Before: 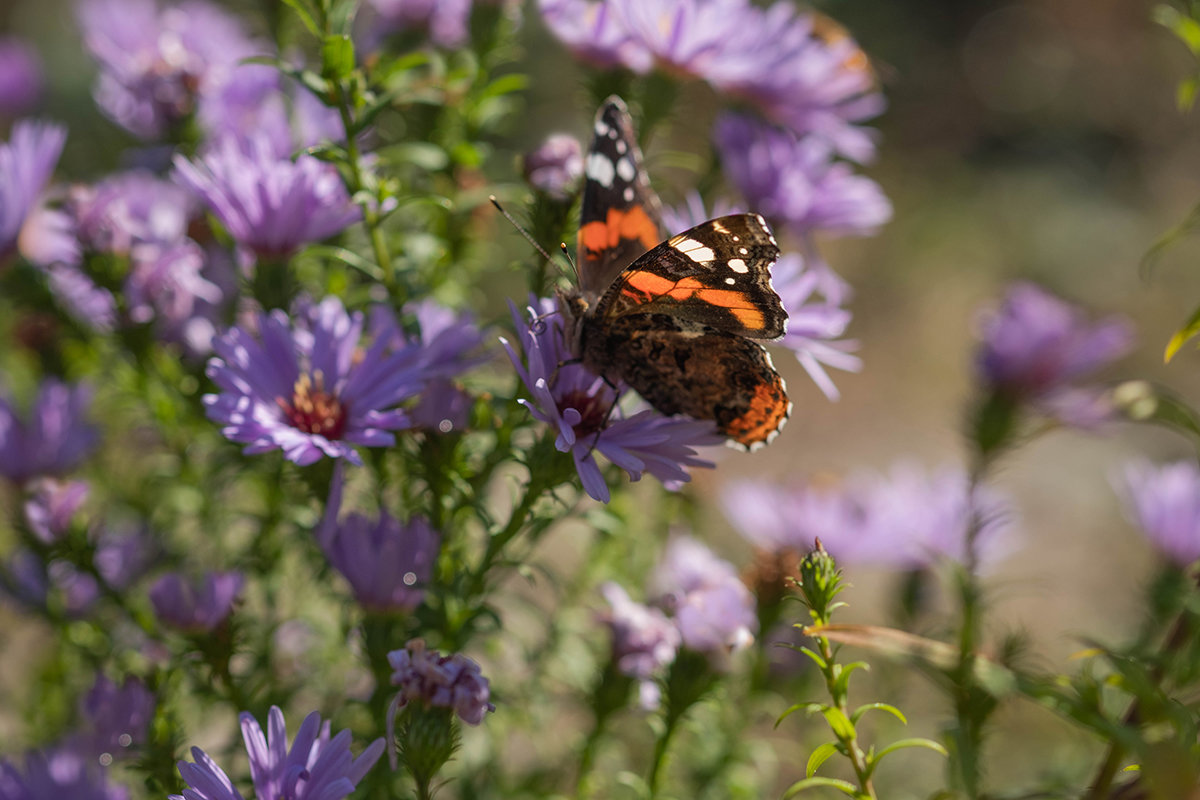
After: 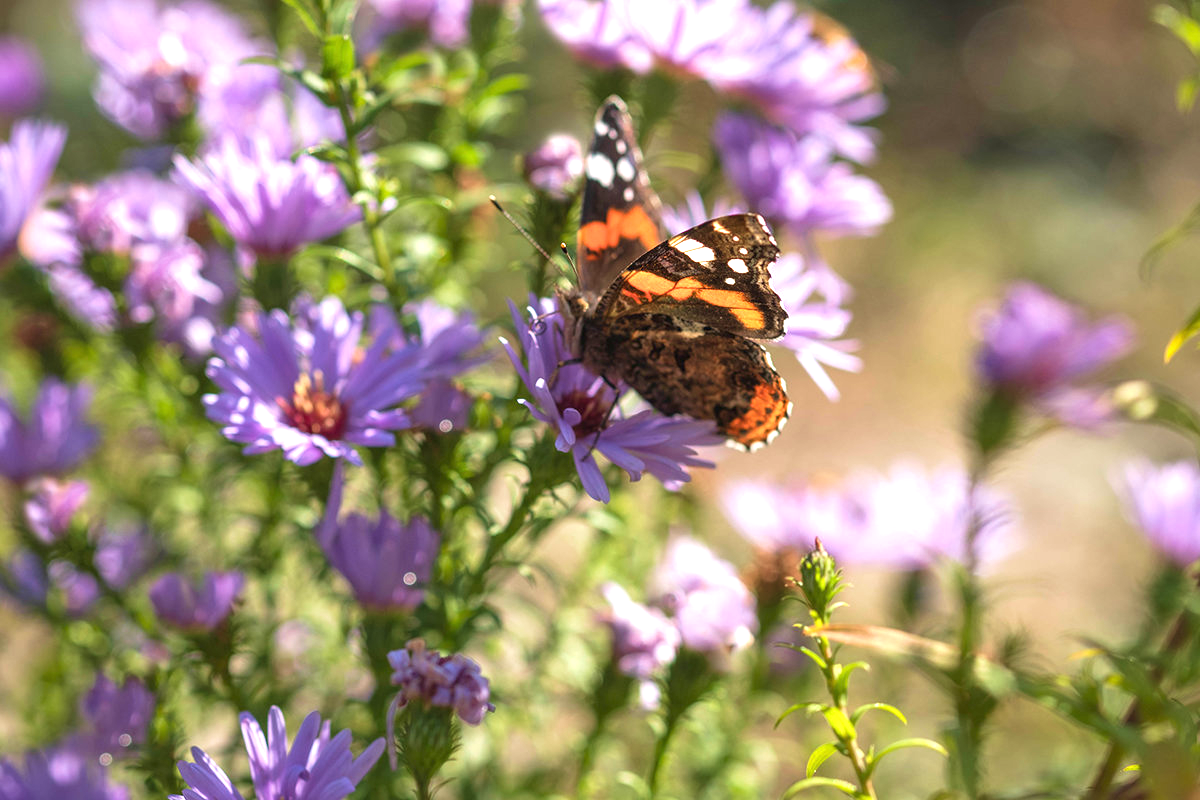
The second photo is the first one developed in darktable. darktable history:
exposure: black level correction 0, exposure 1.101 EV, compensate highlight preservation false
velvia: on, module defaults
